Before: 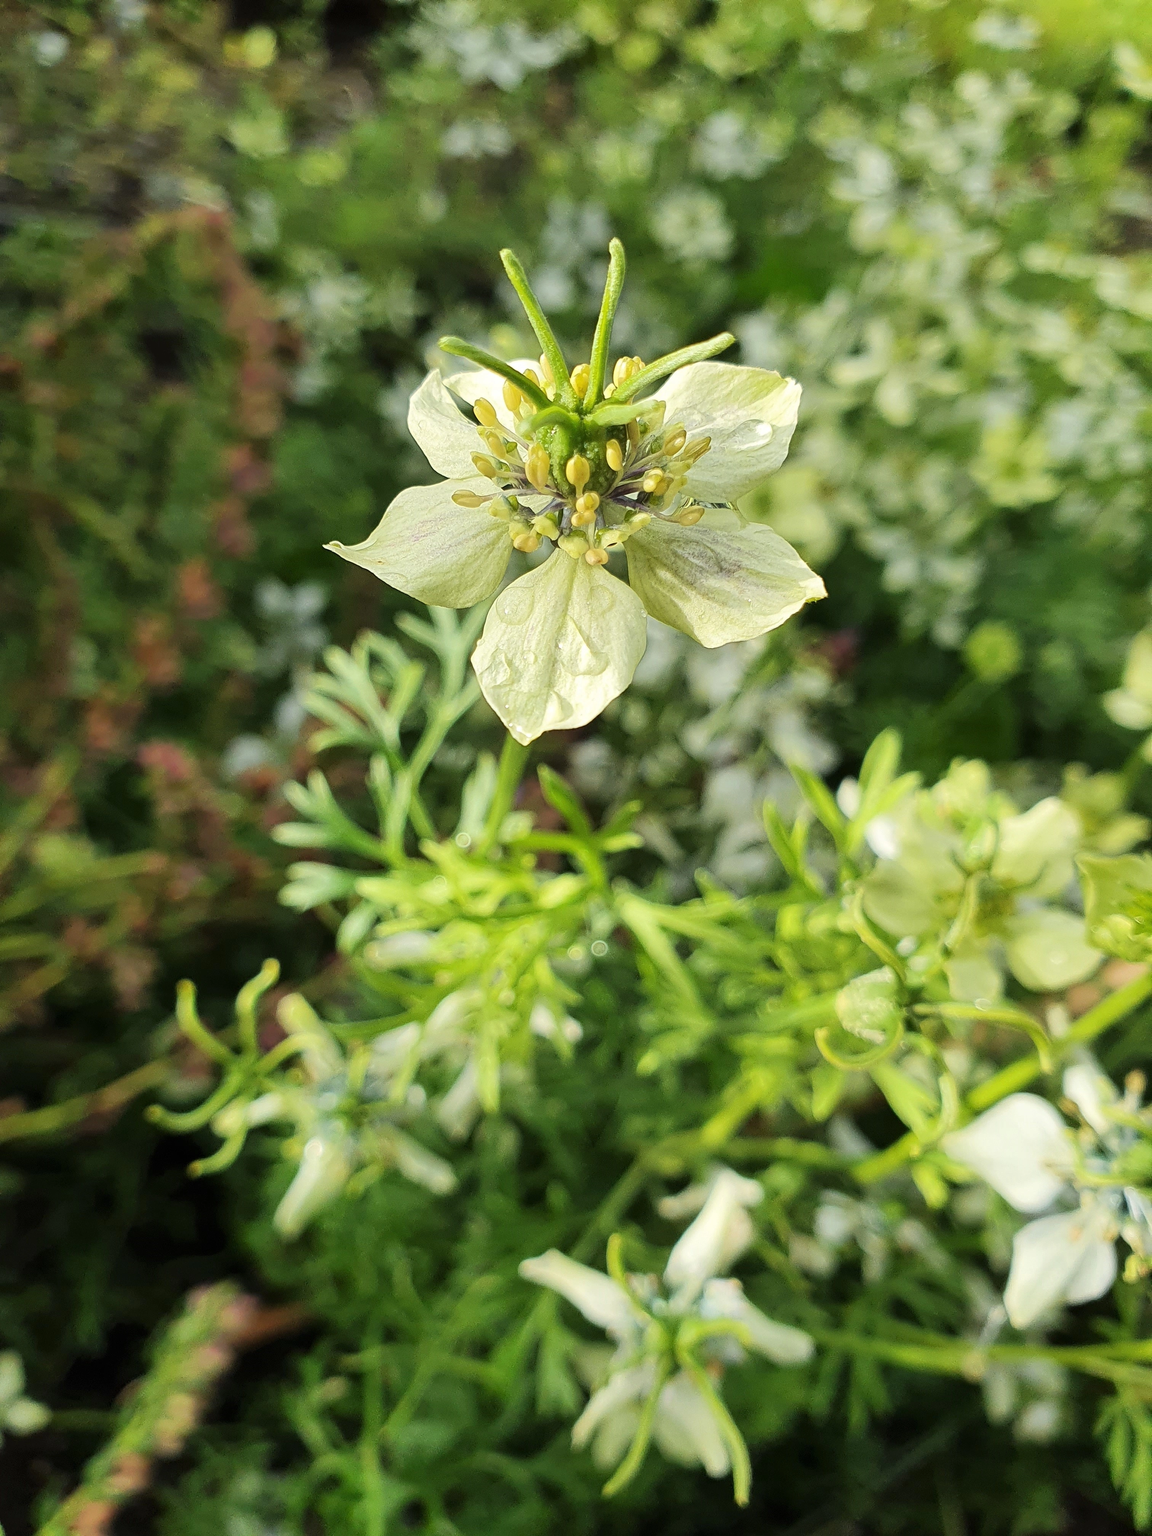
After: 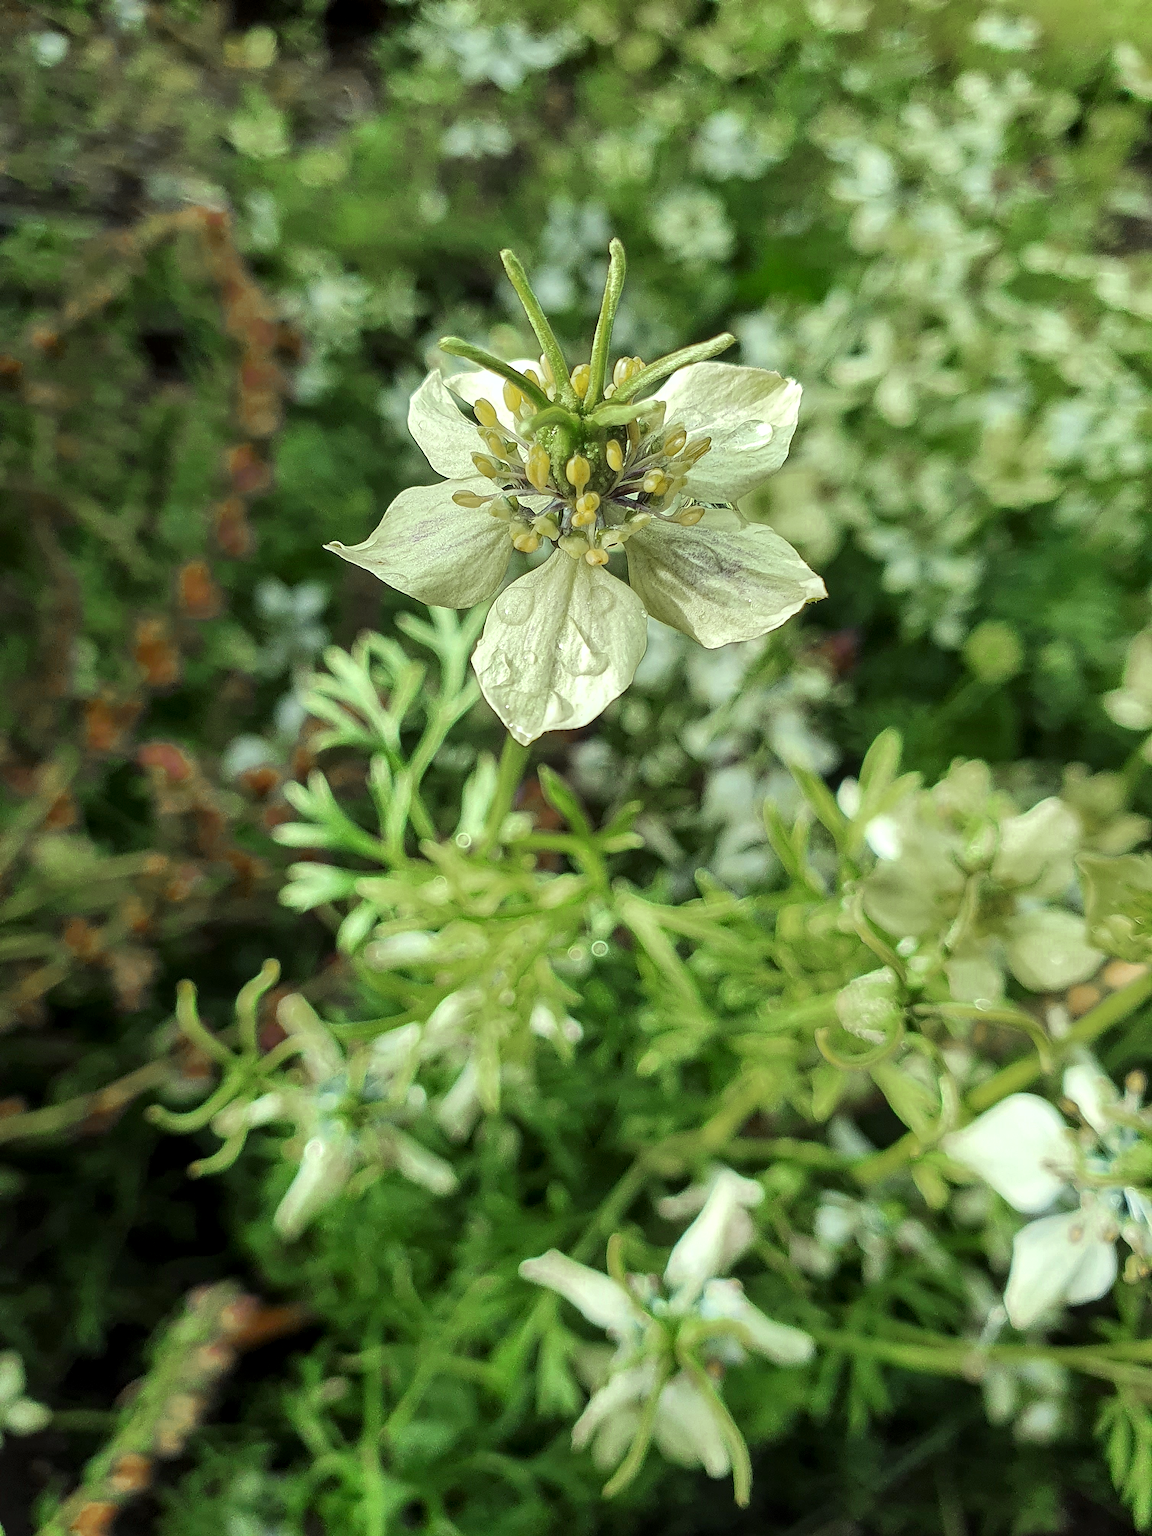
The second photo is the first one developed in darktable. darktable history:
sharpen: on, module defaults
color correction: highlights a* -6.88, highlights b* 0.522
local contrast: on, module defaults
color zones: curves: ch0 [(0.11, 0.396) (0.195, 0.36) (0.25, 0.5) (0.303, 0.412) (0.357, 0.544) (0.75, 0.5) (0.967, 0.328)]; ch1 [(0, 0.468) (0.112, 0.512) (0.202, 0.6) (0.25, 0.5) (0.307, 0.352) (0.357, 0.544) (0.75, 0.5) (0.963, 0.524)]
